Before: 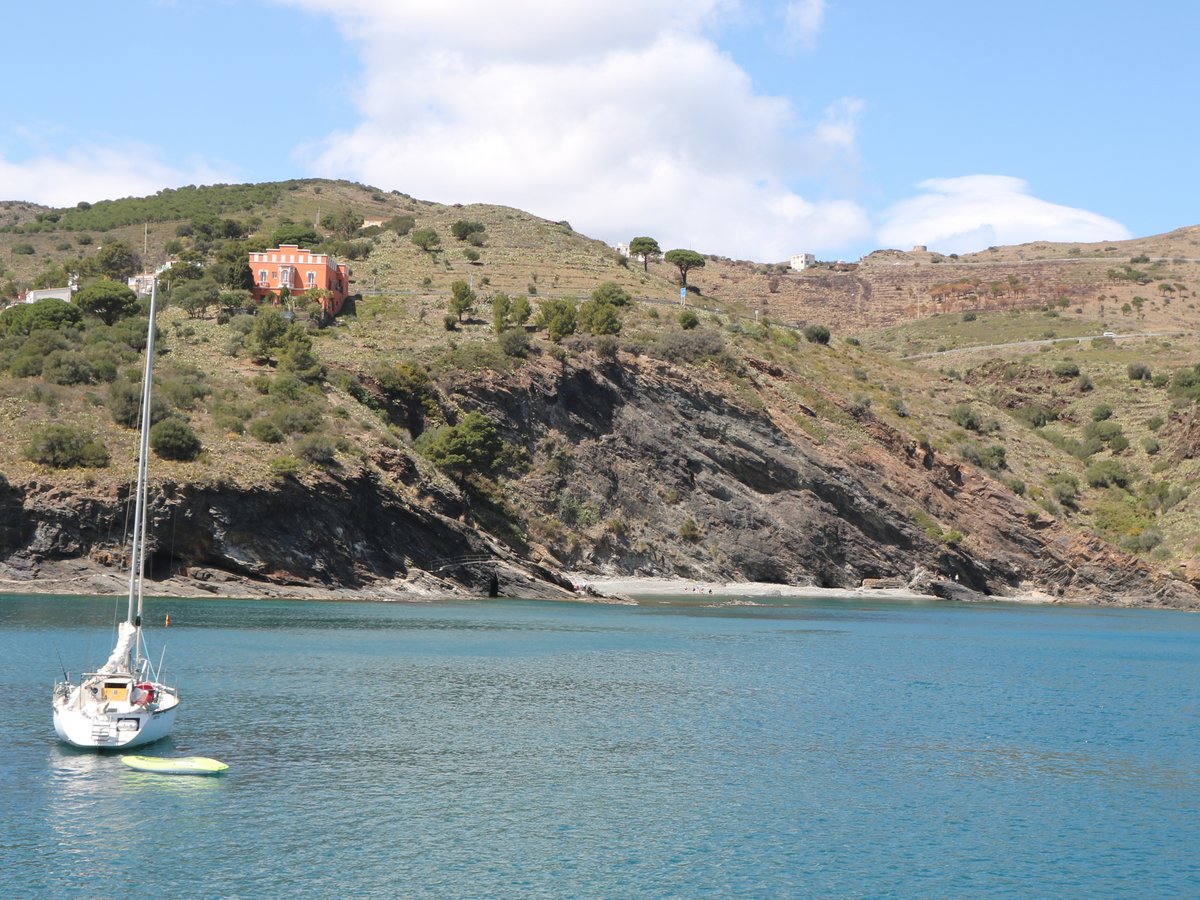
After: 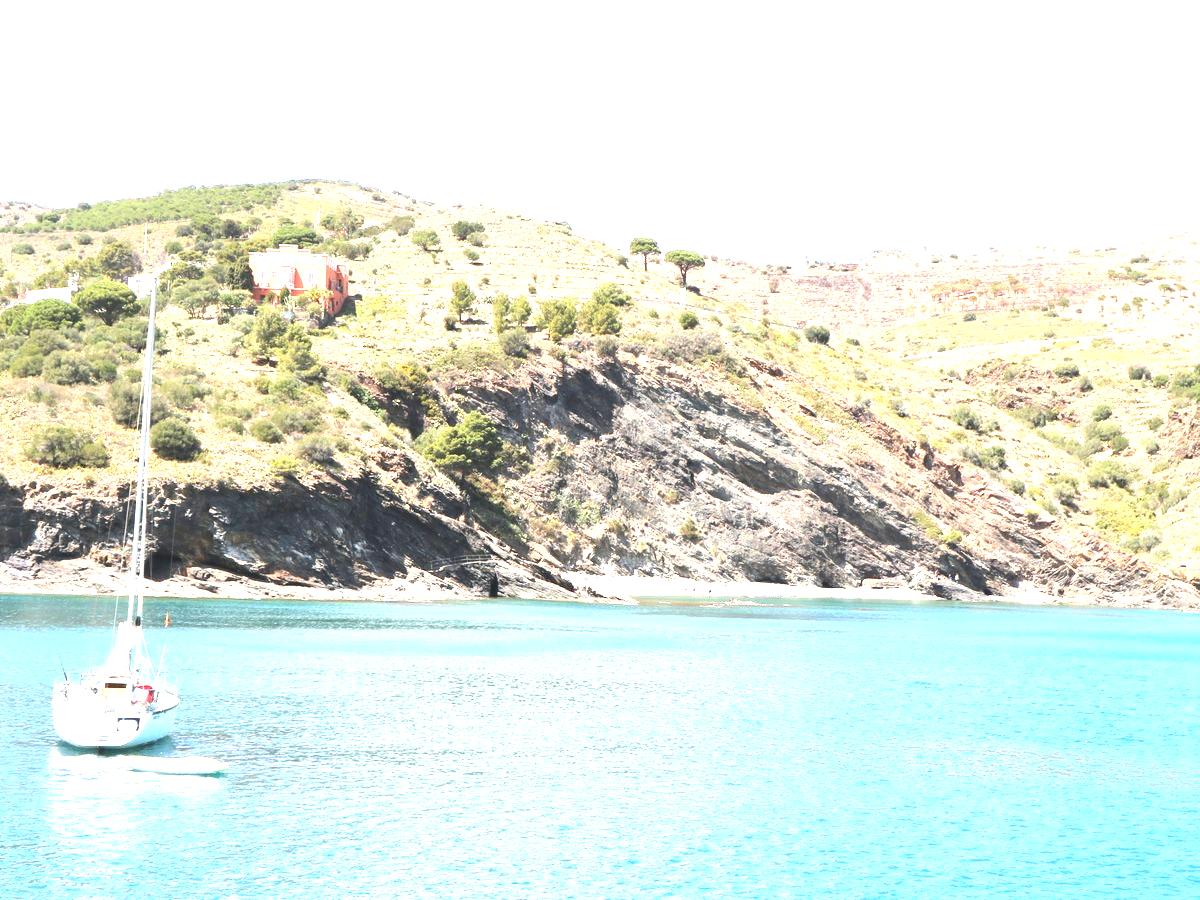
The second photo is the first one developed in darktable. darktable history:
exposure: black level correction 0, exposure 2 EV, compensate highlight preservation false
